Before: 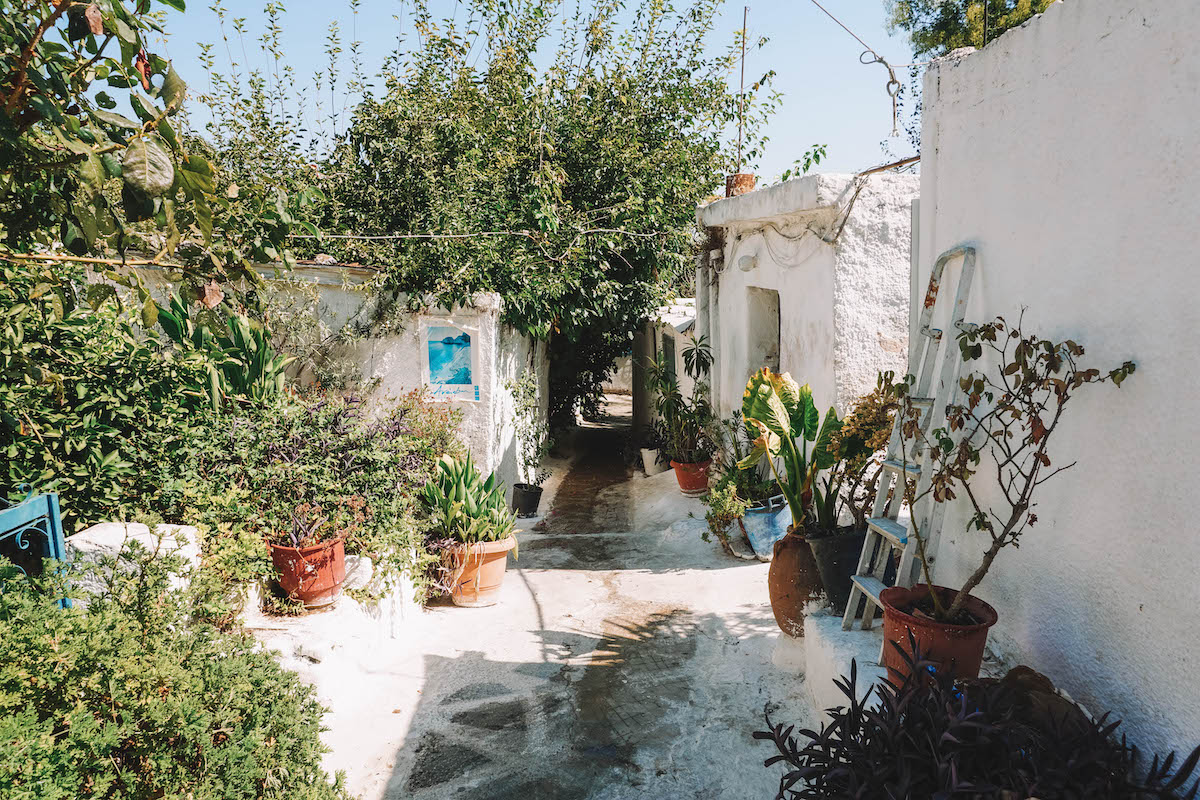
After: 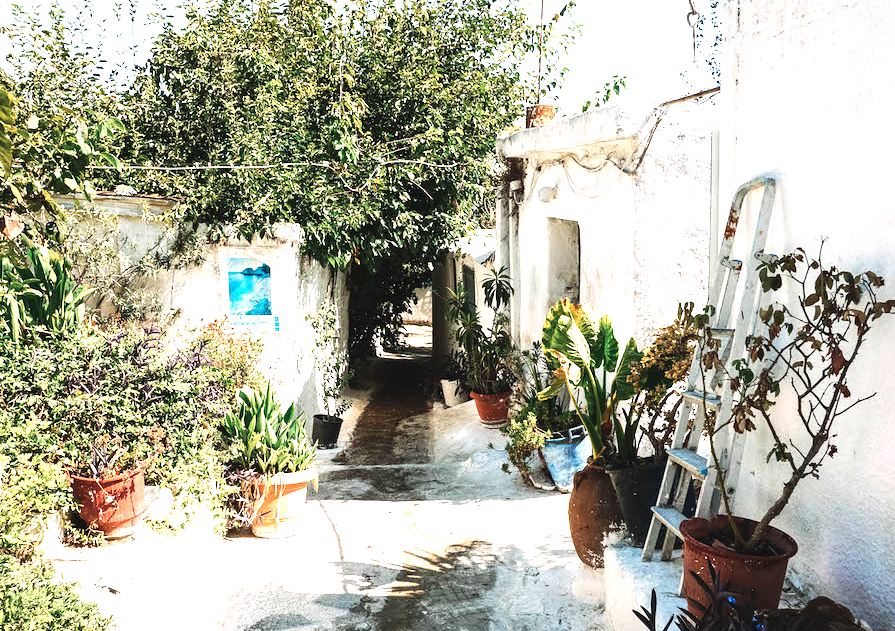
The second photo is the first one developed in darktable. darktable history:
crop: left 16.697%, top 8.63%, right 8.654%, bottom 12.471%
exposure: black level correction 0.001, exposure 0.498 EV, compensate highlight preservation false
tone equalizer: -8 EV -0.739 EV, -7 EV -0.678 EV, -6 EV -0.584 EV, -5 EV -0.414 EV, -3 EV 0.402 EV, -2 EV 0.6 EV, -1 EV 0.692 EV, +0 EV 0.774 EV, edges refinement/feathering 500, mask exposure compensation -1.57 EV, preserve details no
